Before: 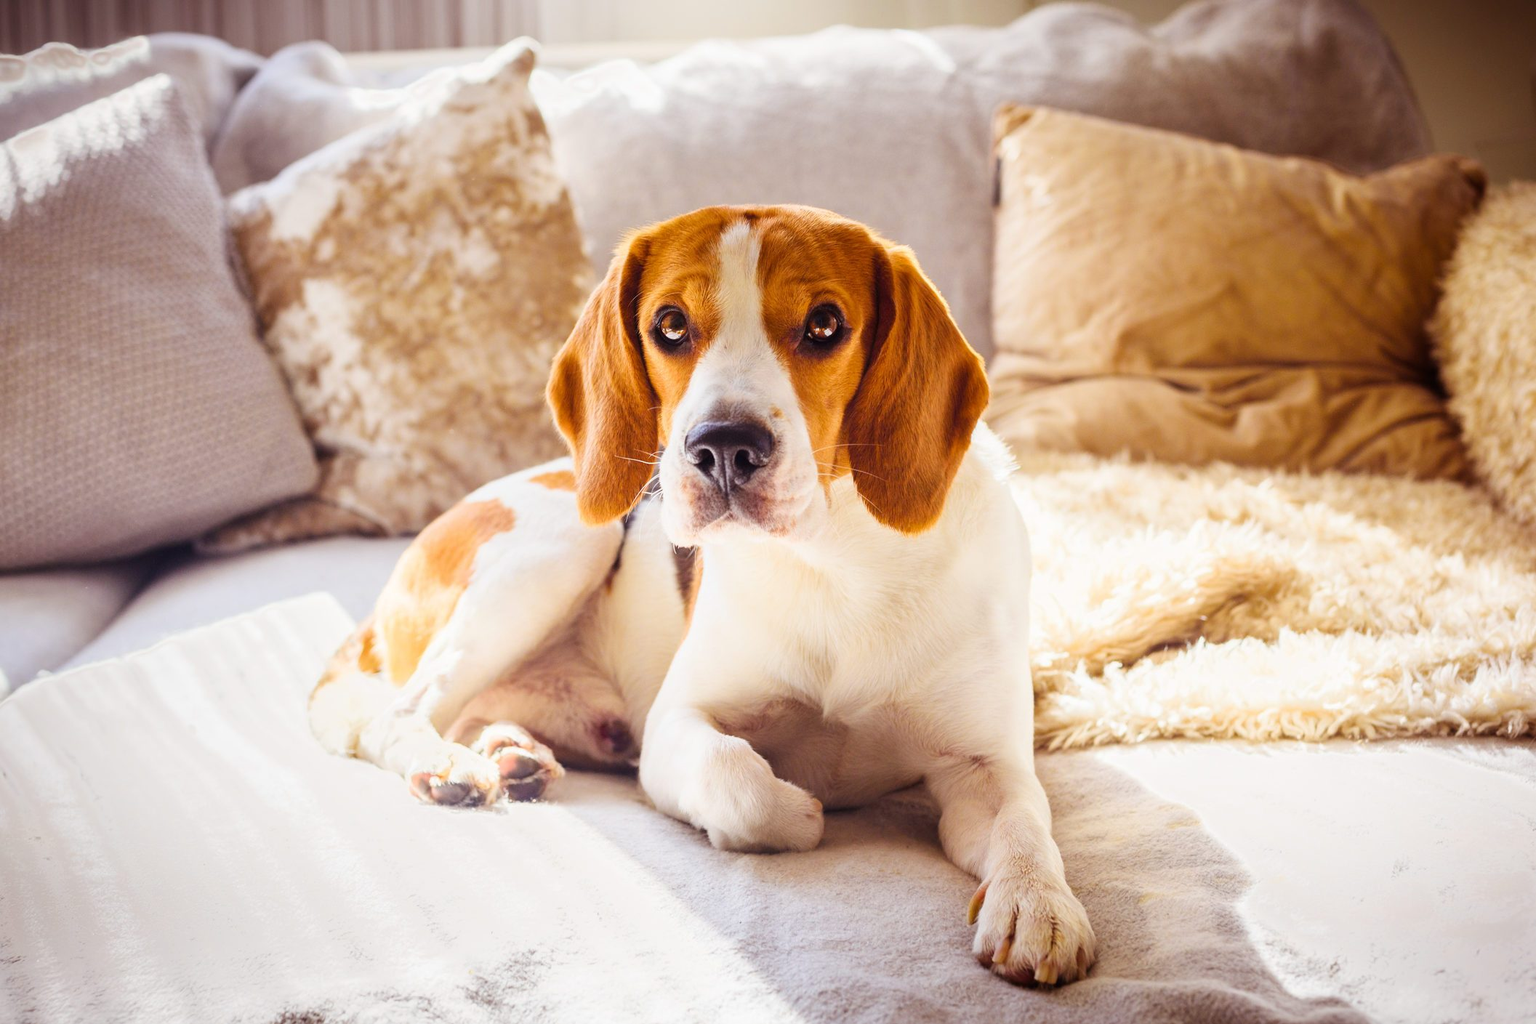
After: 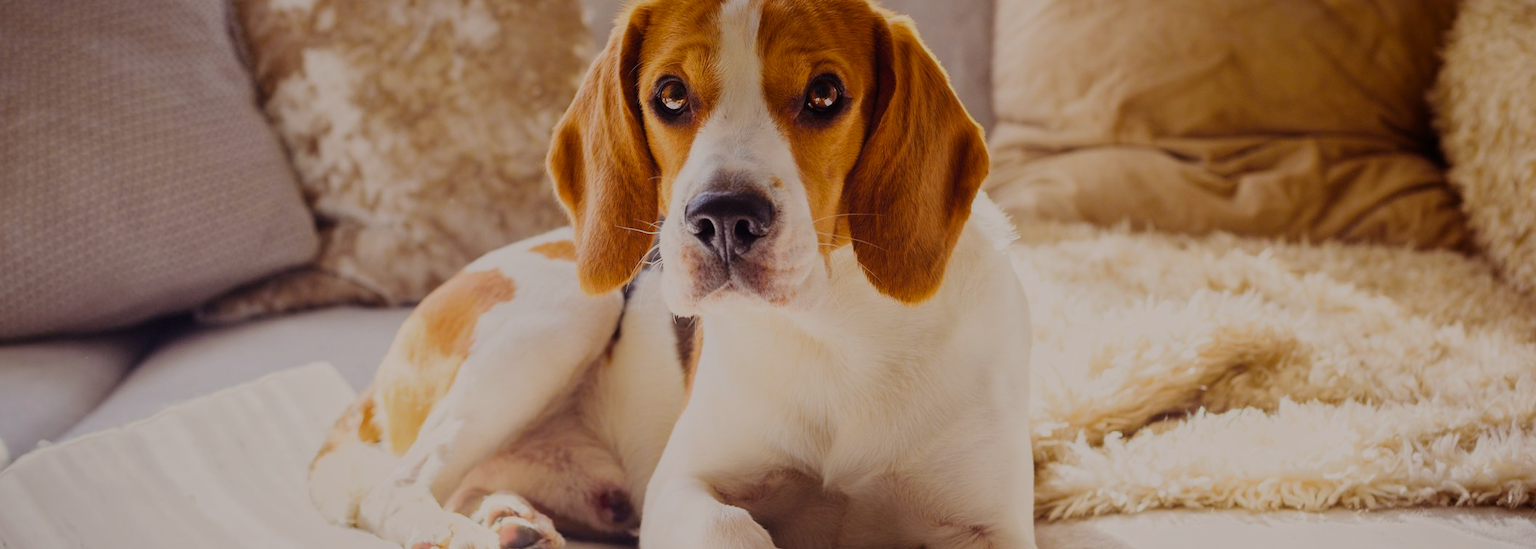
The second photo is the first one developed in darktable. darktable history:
exposure: exposure -0.997 EV, compensate highlight preservation false
color correction: highlights a* 3.76, highlights b* 5.15
crop and rotate: top 22.558%, bottom 23.719%
